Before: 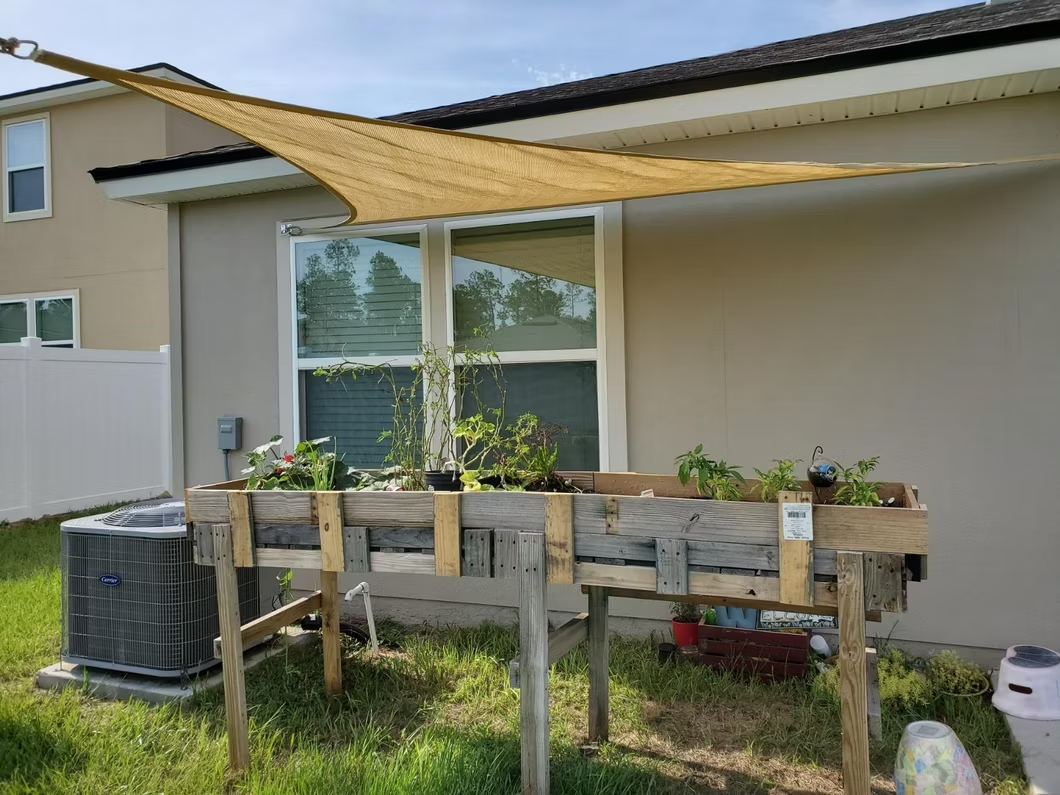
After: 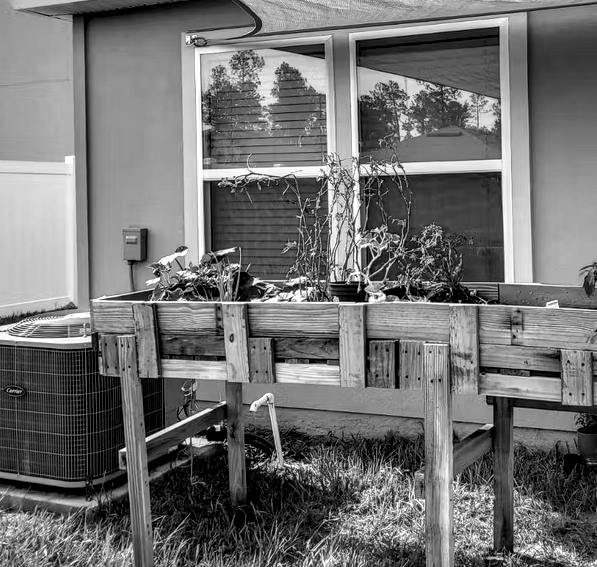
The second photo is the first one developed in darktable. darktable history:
base curve: curves: ch0 [(0, 0) (0.688, 0.865) (1, 1)], preserve colors none
crop: left 8.966%, top 23.852%, right 34.699%, bottom 4.703%
white balance: red 1.009, blue 1.027
monochrome: a 2.21, b -1.33, size 2.2
color calibration: output gray [0.253, 0.26, 0.487, 0], gray › normalize channels true, illuminant same as pipeline (D50), adaptation XYZ, x 0.346, y 0.359, gamut compression 0
local contrast: highlights 19%, detail 186%
contrast brightness saturation: saturation -0.05
